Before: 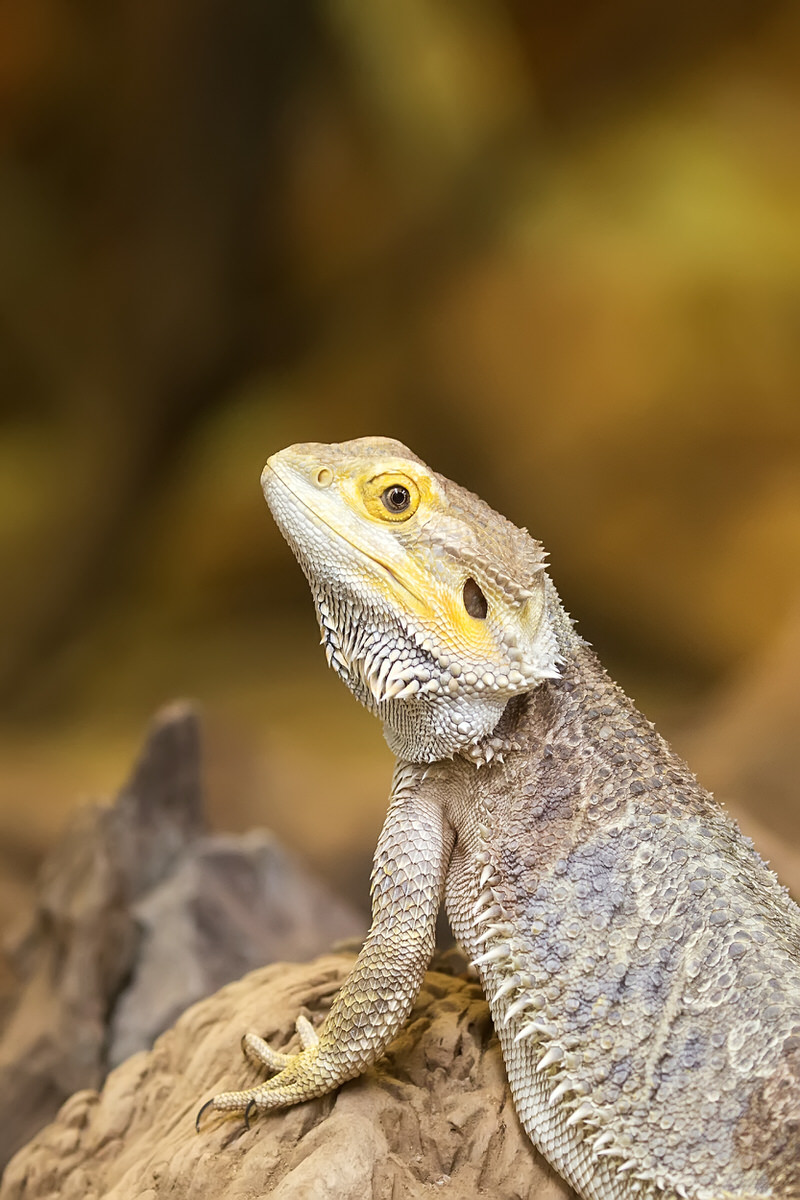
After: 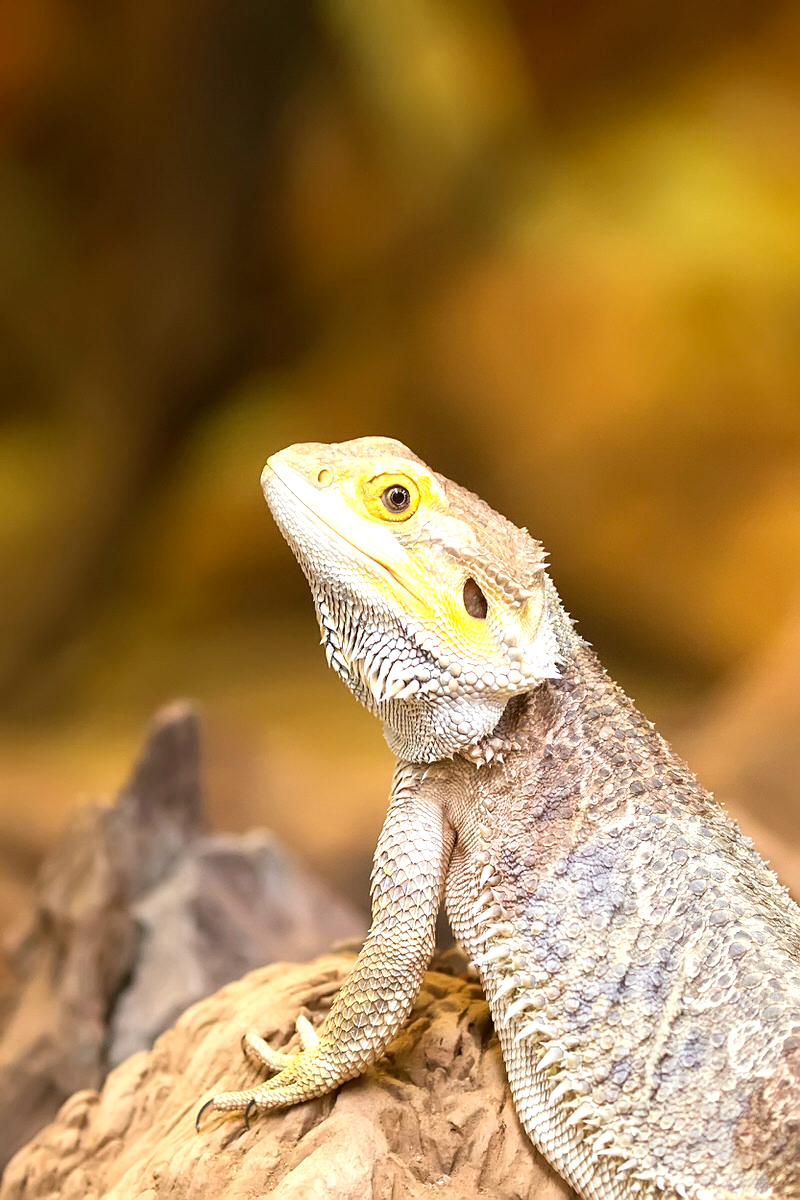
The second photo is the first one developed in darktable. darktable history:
exposure: black level correction 0, exposure 0.589 EV, compensate exposure bias true, compensate highlight preservation false
